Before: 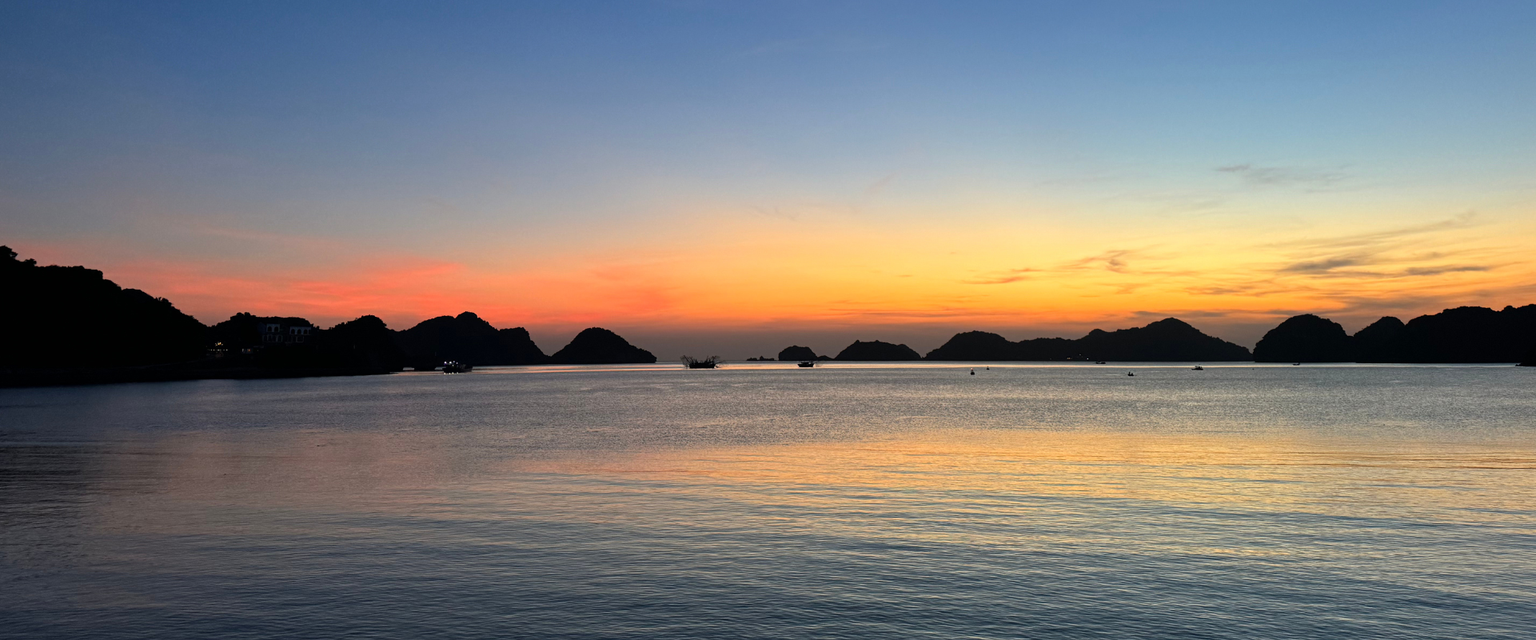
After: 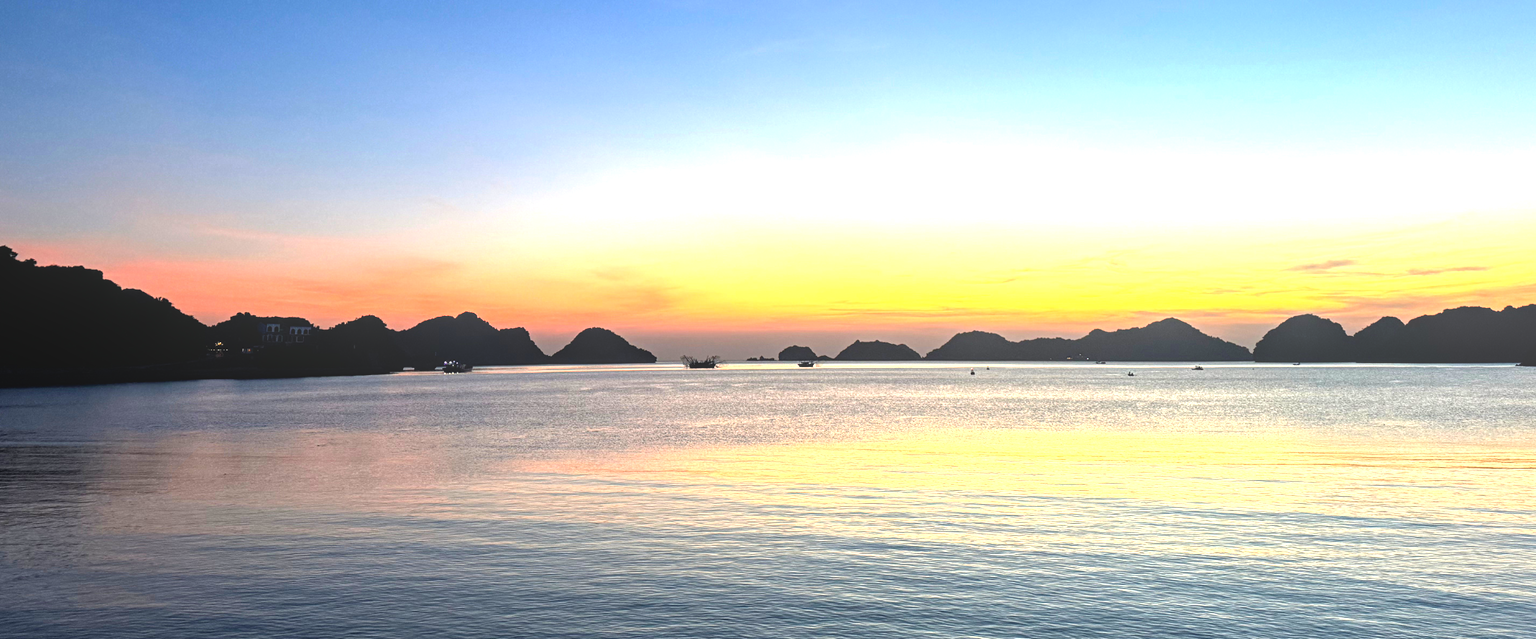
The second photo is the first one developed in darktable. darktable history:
levels: mode automatic, gray 50.8%
local contrast: highlights 48%, shadows 0%, detail 100%
exposure: exposure 0.657 EV
